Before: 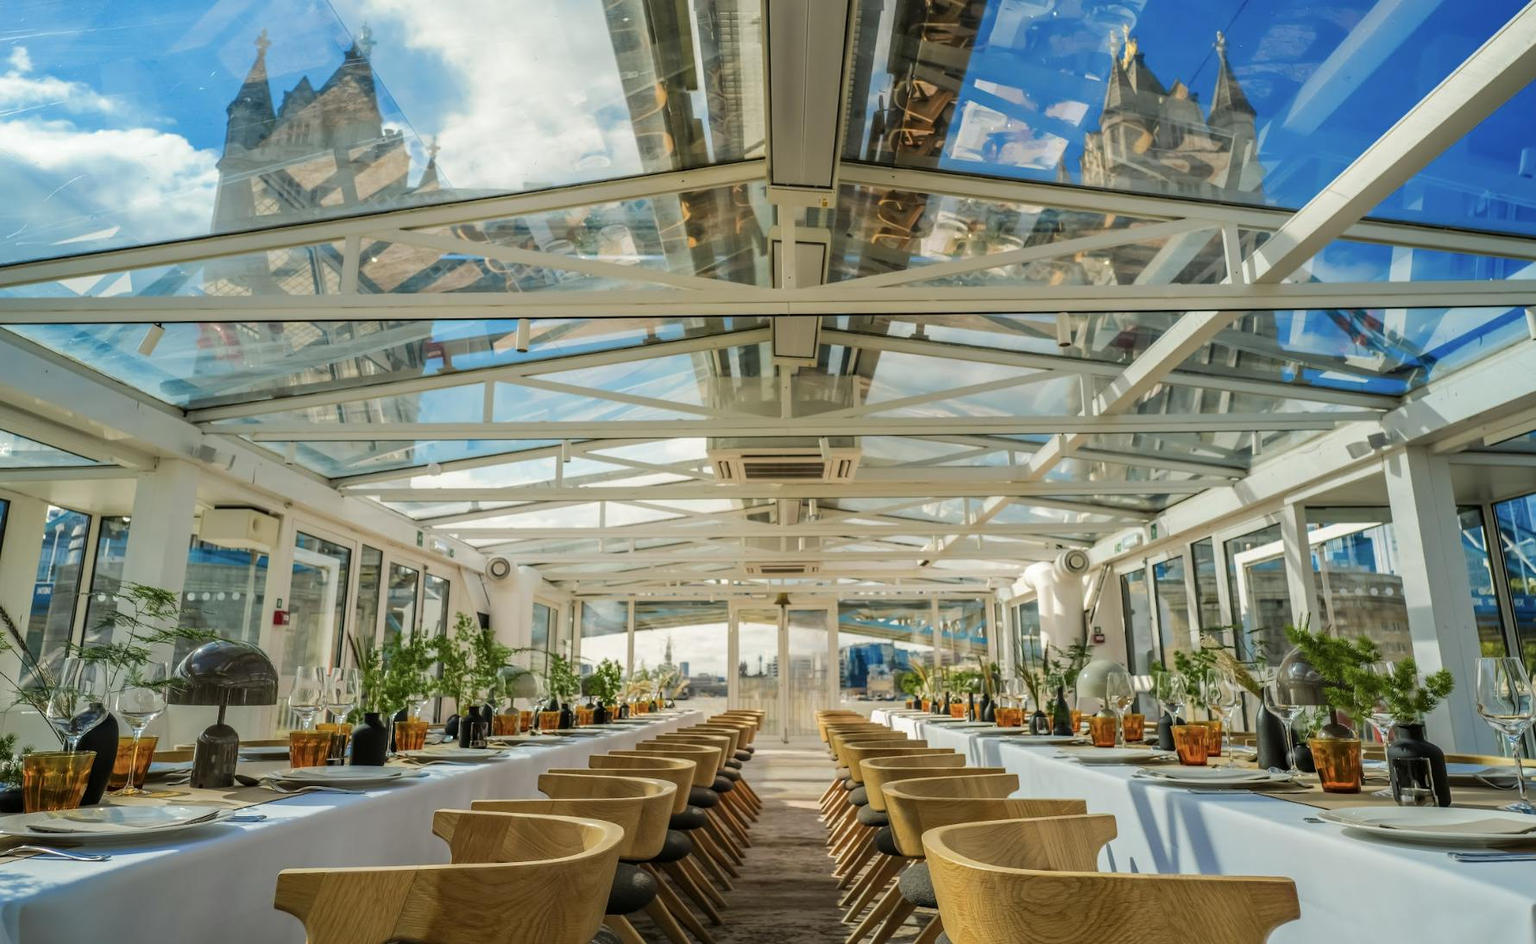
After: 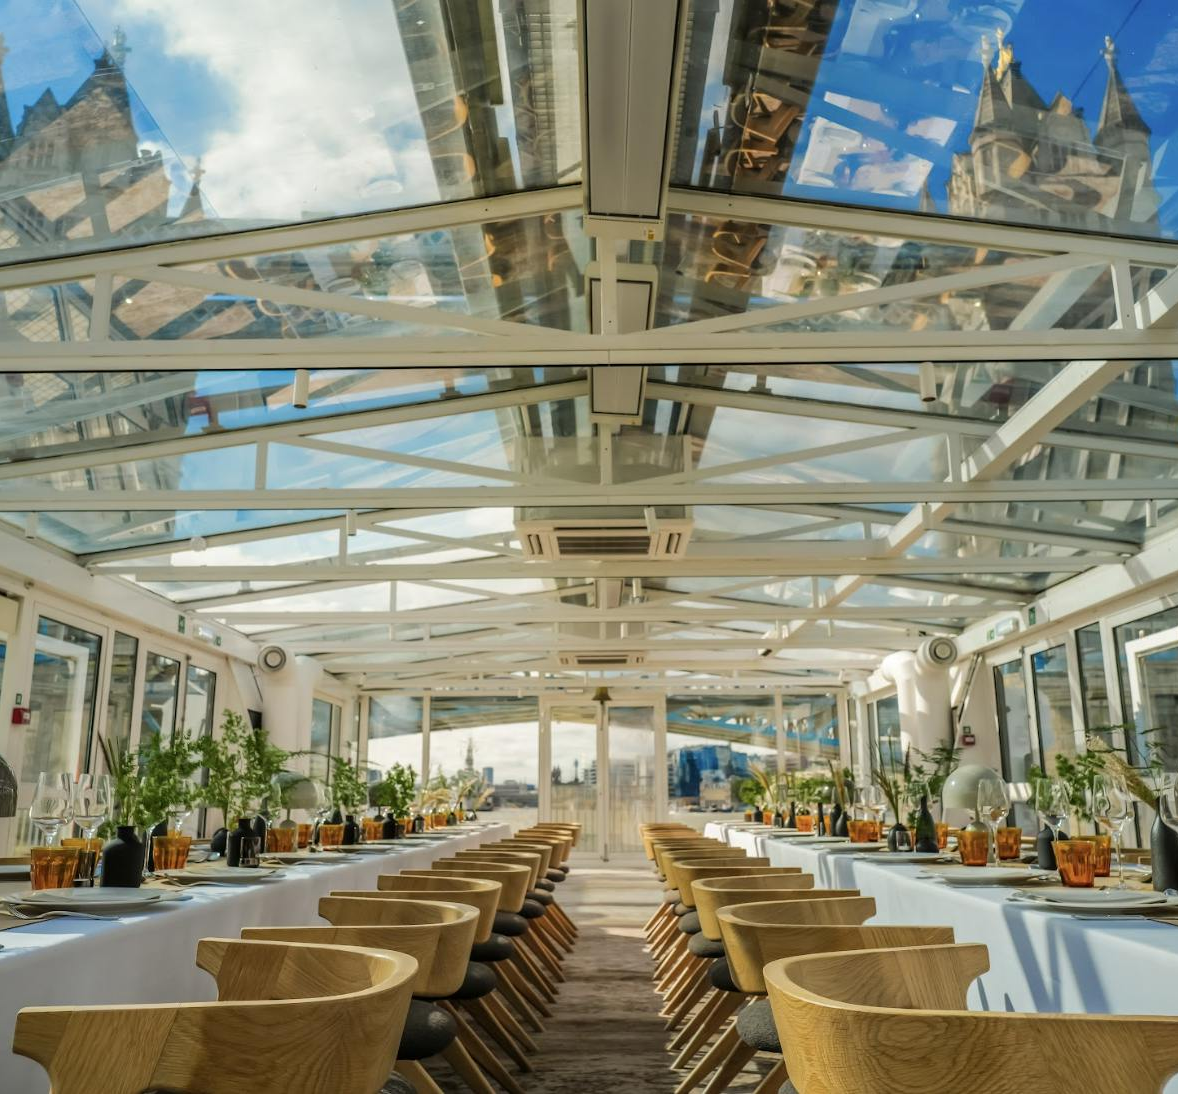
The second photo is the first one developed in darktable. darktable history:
crop: left 17.176%, right 16.616%
